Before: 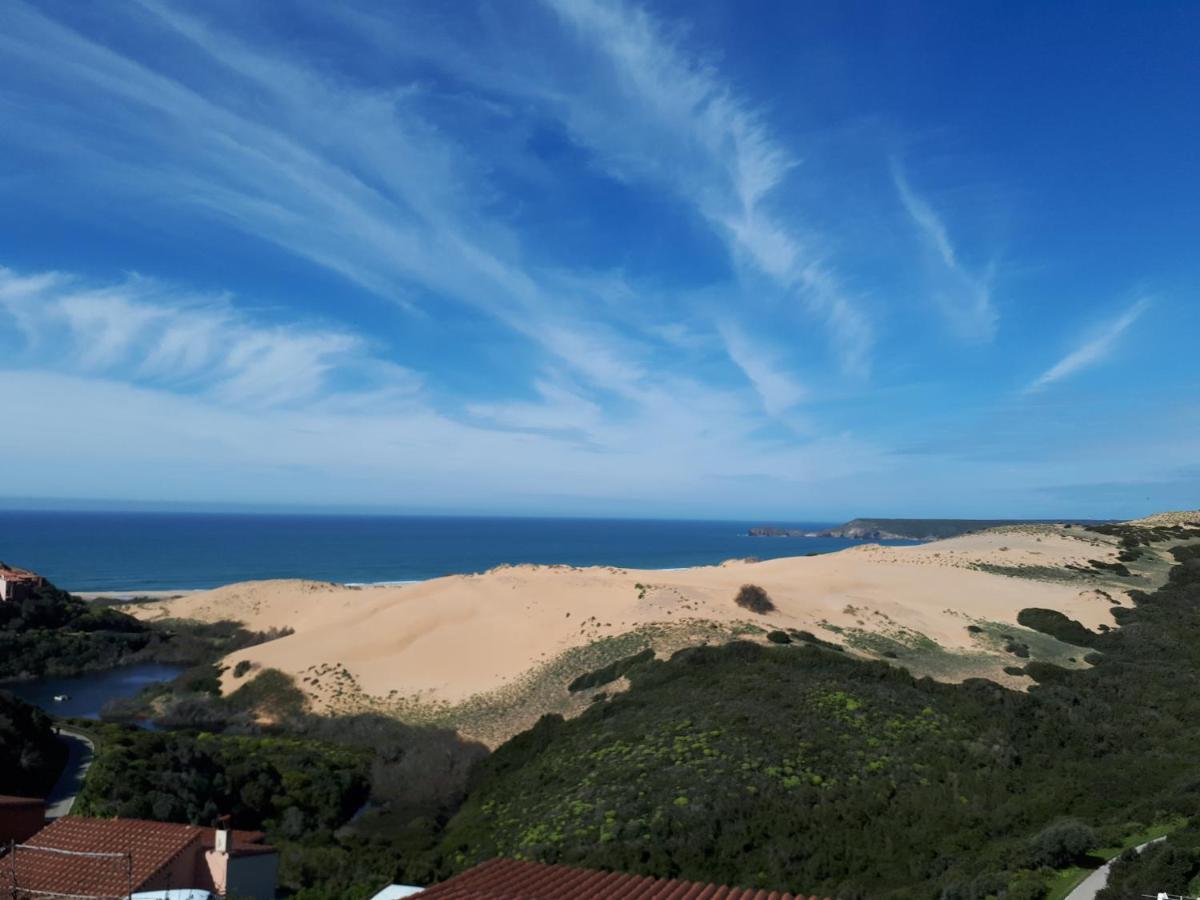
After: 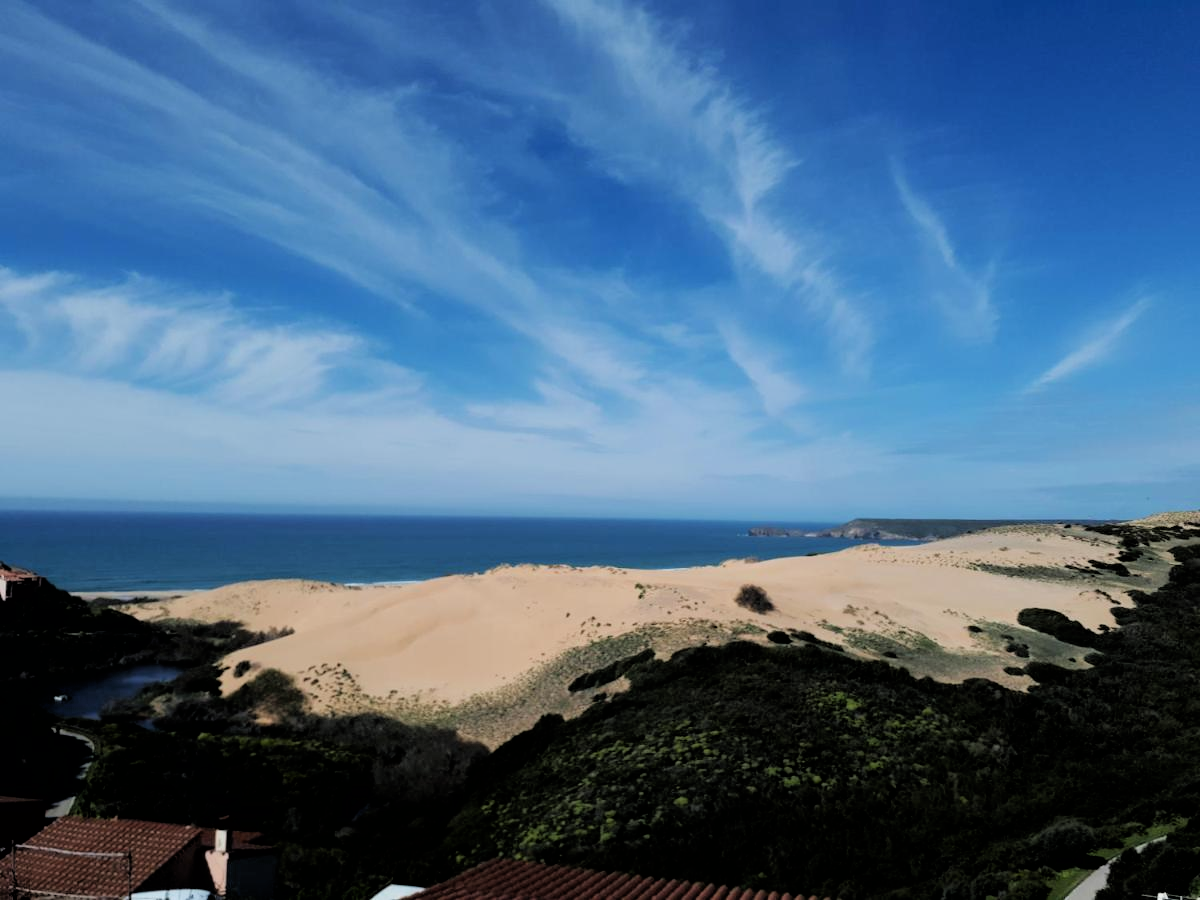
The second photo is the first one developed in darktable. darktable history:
filmic rgb: black relative exposure -3.92 EV, white relative exposure 3.14 EV, hardness 2.87
